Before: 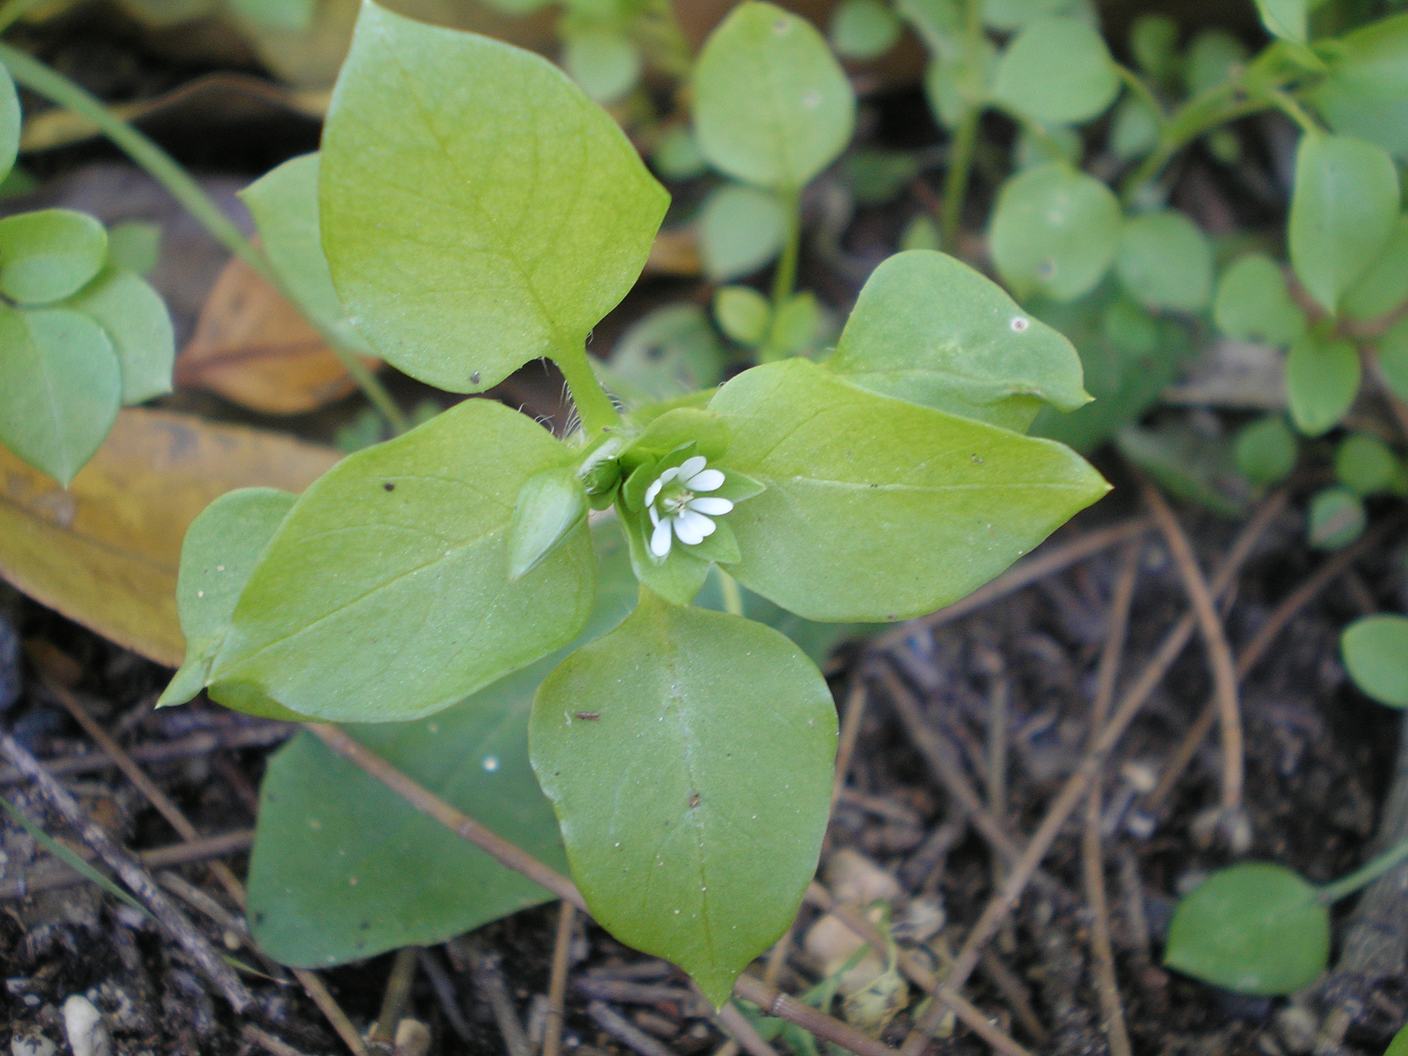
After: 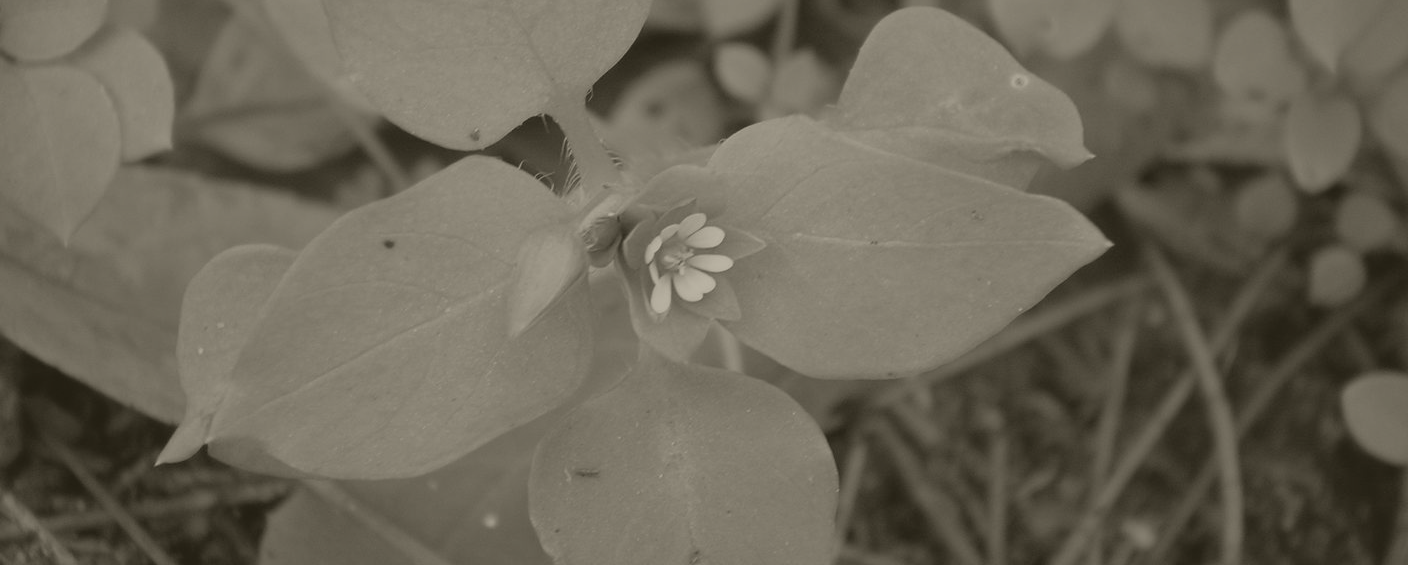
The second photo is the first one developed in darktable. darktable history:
crop and rotate: top 23.043%, bottom 23.437%
exposure: exposure 0.2 EV, compensate highlight preservation false
colorize: hue 41.44°, saturation 22%, source mix 60%, lightness 10.61%
